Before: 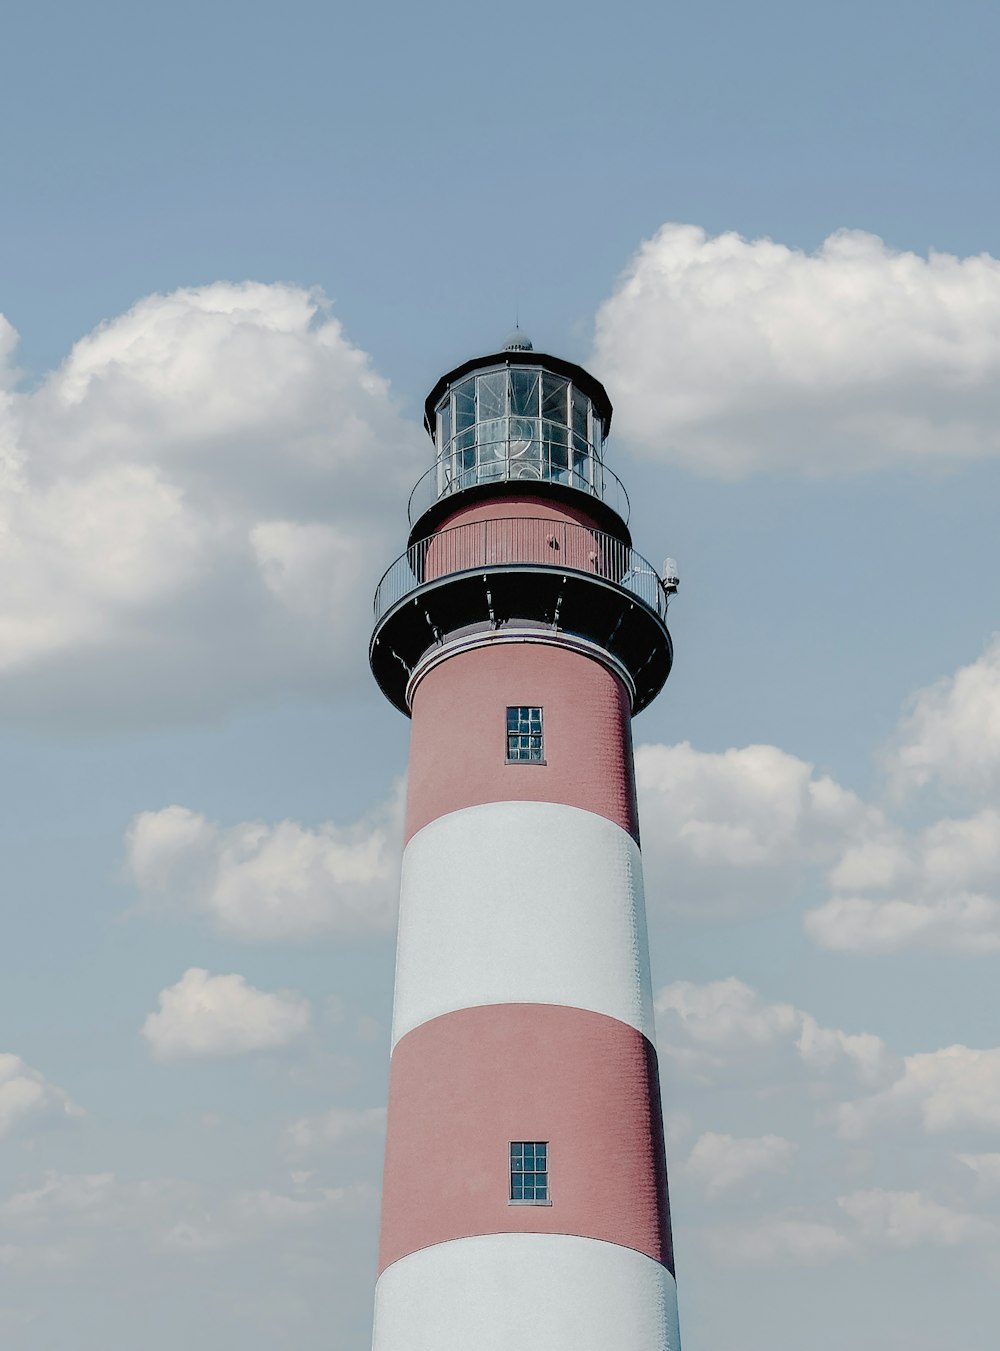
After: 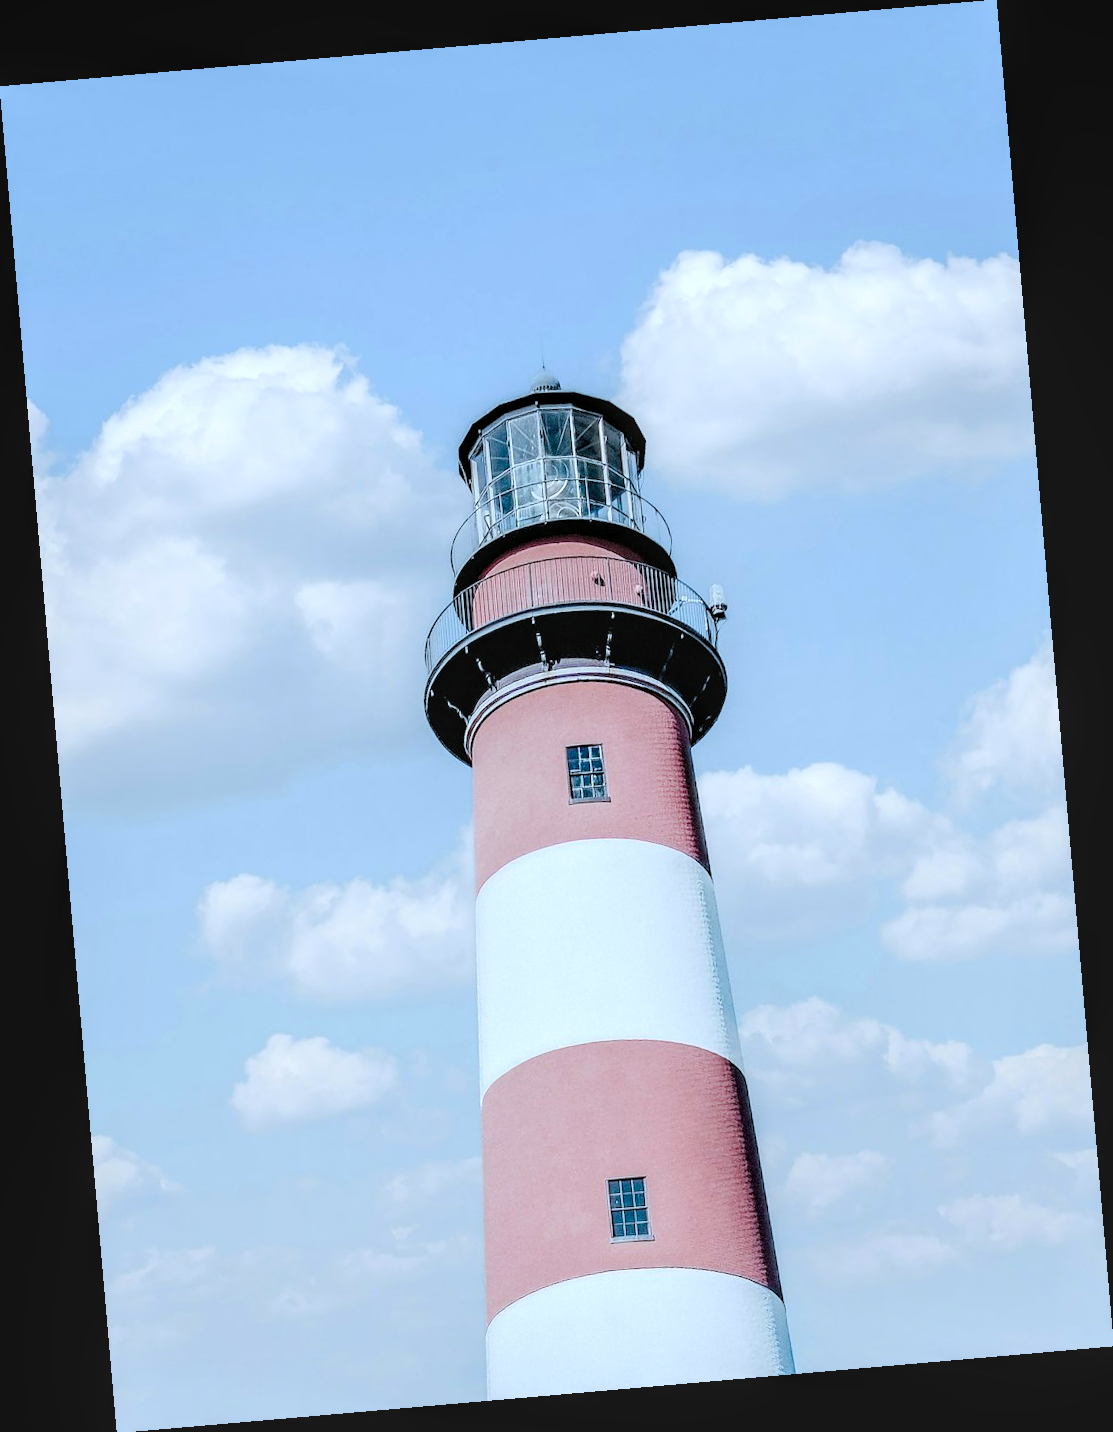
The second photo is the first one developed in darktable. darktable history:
tone curve: curves: ch0 [(0, 0) (0.004, 0.001) (0.133, 0.112) (0.325, 0.362) (0.832, 0.893) (1, 1)], color space Lab, linked channels, preserve colors none
local contrast: on, module defaults
white balance: red 0.924, blue 1.095
exposure: exposure 0.6 EV, compensate highlight preservation false
rotate and perspective: rotation -4.98°, automatic cropping off
